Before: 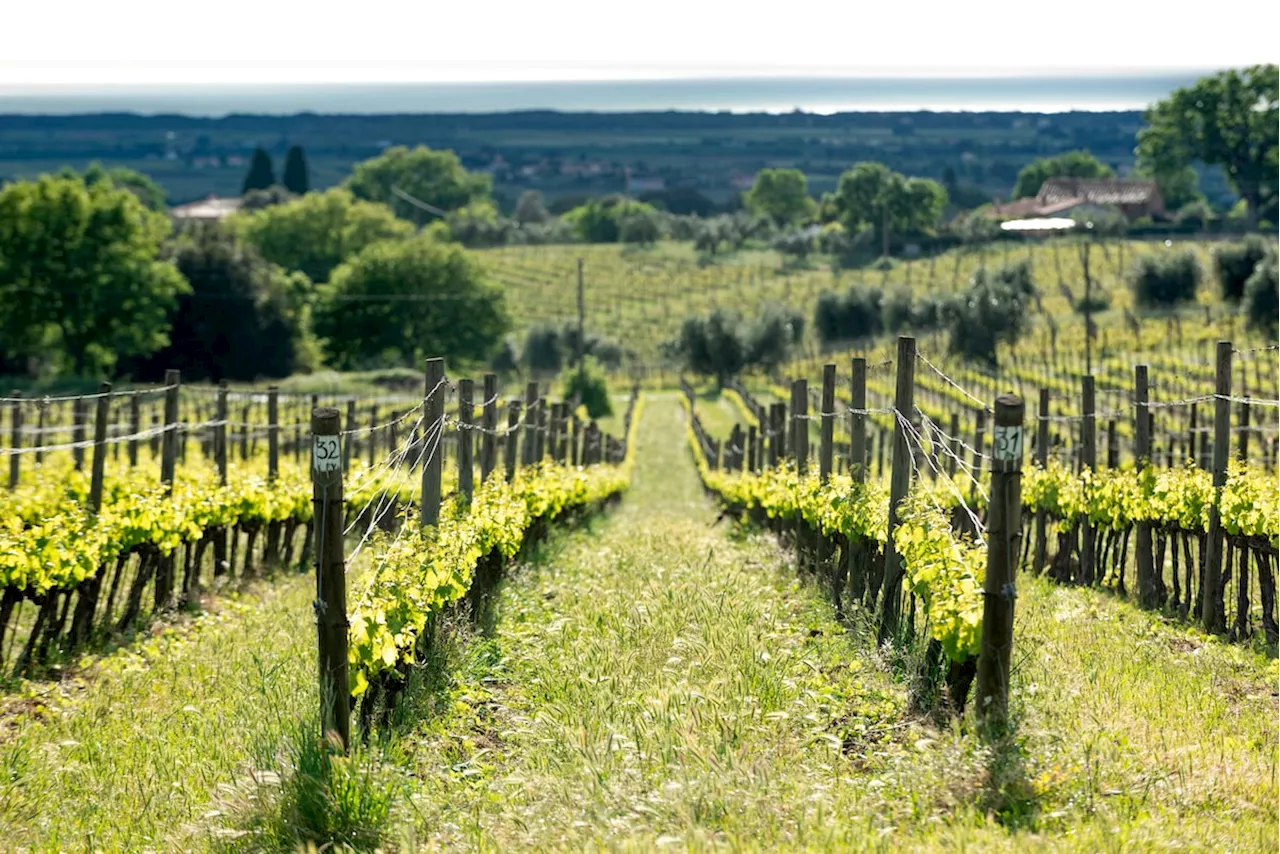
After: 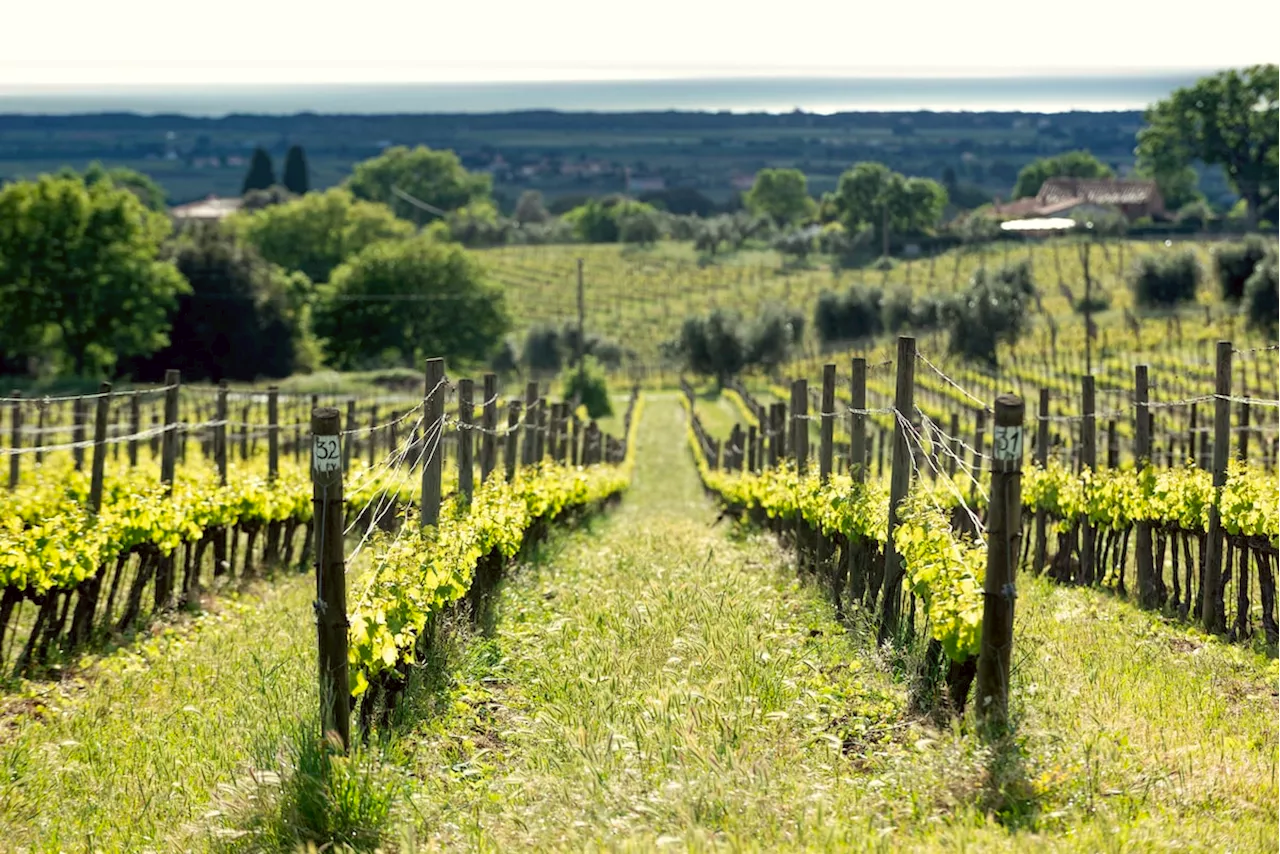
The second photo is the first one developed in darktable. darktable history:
color correction: highlights a* -0.894, highlights b* 4.5, shadows a* 3.6
